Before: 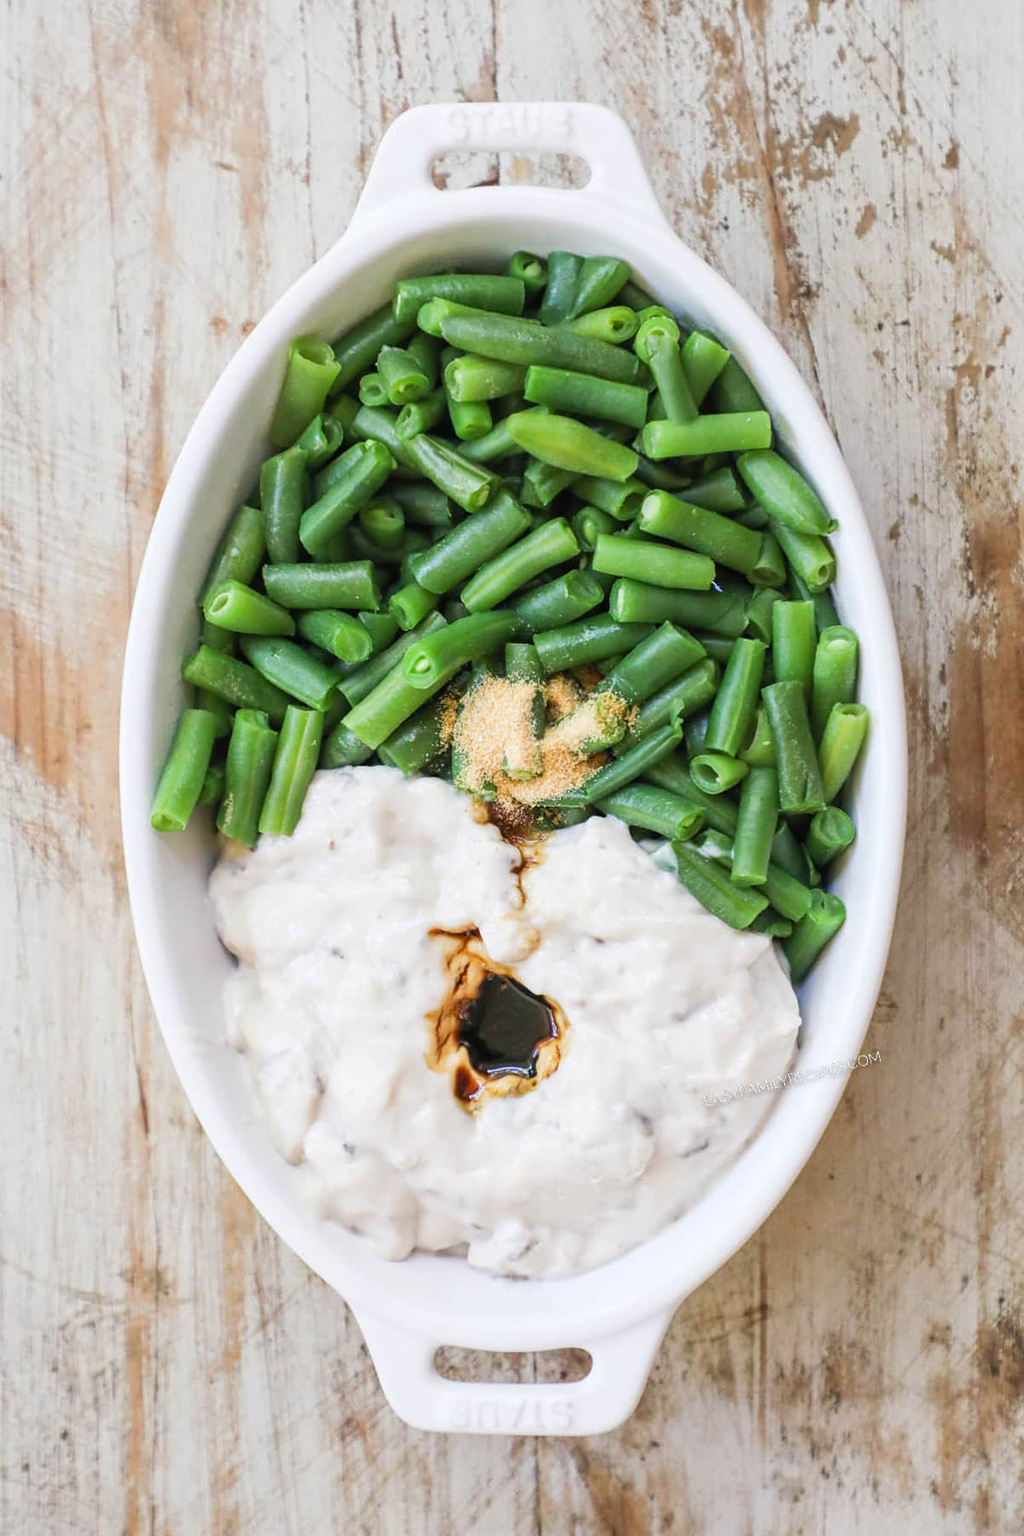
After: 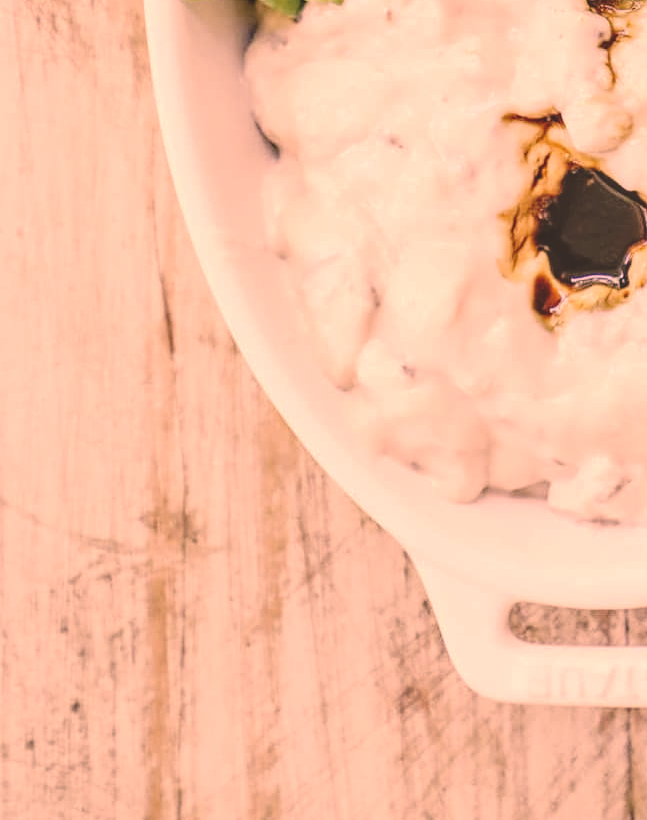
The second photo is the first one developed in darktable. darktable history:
tone curve: curves: ch0 [(0, 0) (0.003, 0.177) (0.011, 0.177) (0.025, 0.176) (0.044, 0.178) (0.069, 0.186) (0.1, 0.194) (0.136, 0.203) (0.177, 0.223) (0.224, 0.255) (0.277, 0.305) (0.335, 0.383) (0.399, 0.467) (0.468, 0.546) (0.543, 0.616) (0.623, 0.694) (0.709, 0.764) (0.801, 0.834) (0.898, 0.901) (1, 1)], preserve colors none
crop and rotate: top 54.209%, right 46.032%, bottom 0.202%
local contrast: on, module defaults
color correction: highlights a* 39.7, highlights b* 39.68, saturation 0.692
